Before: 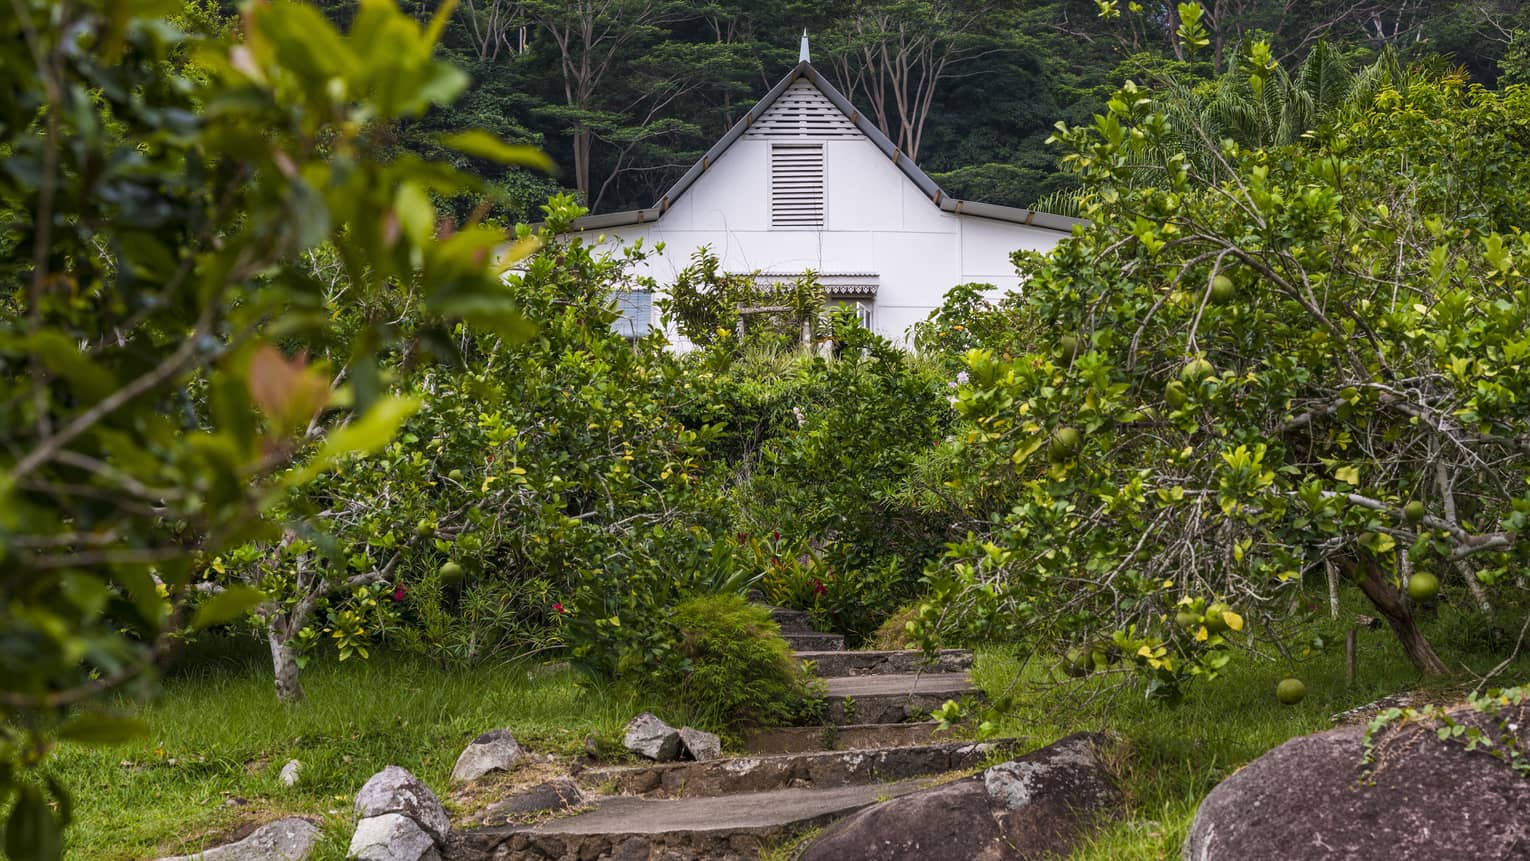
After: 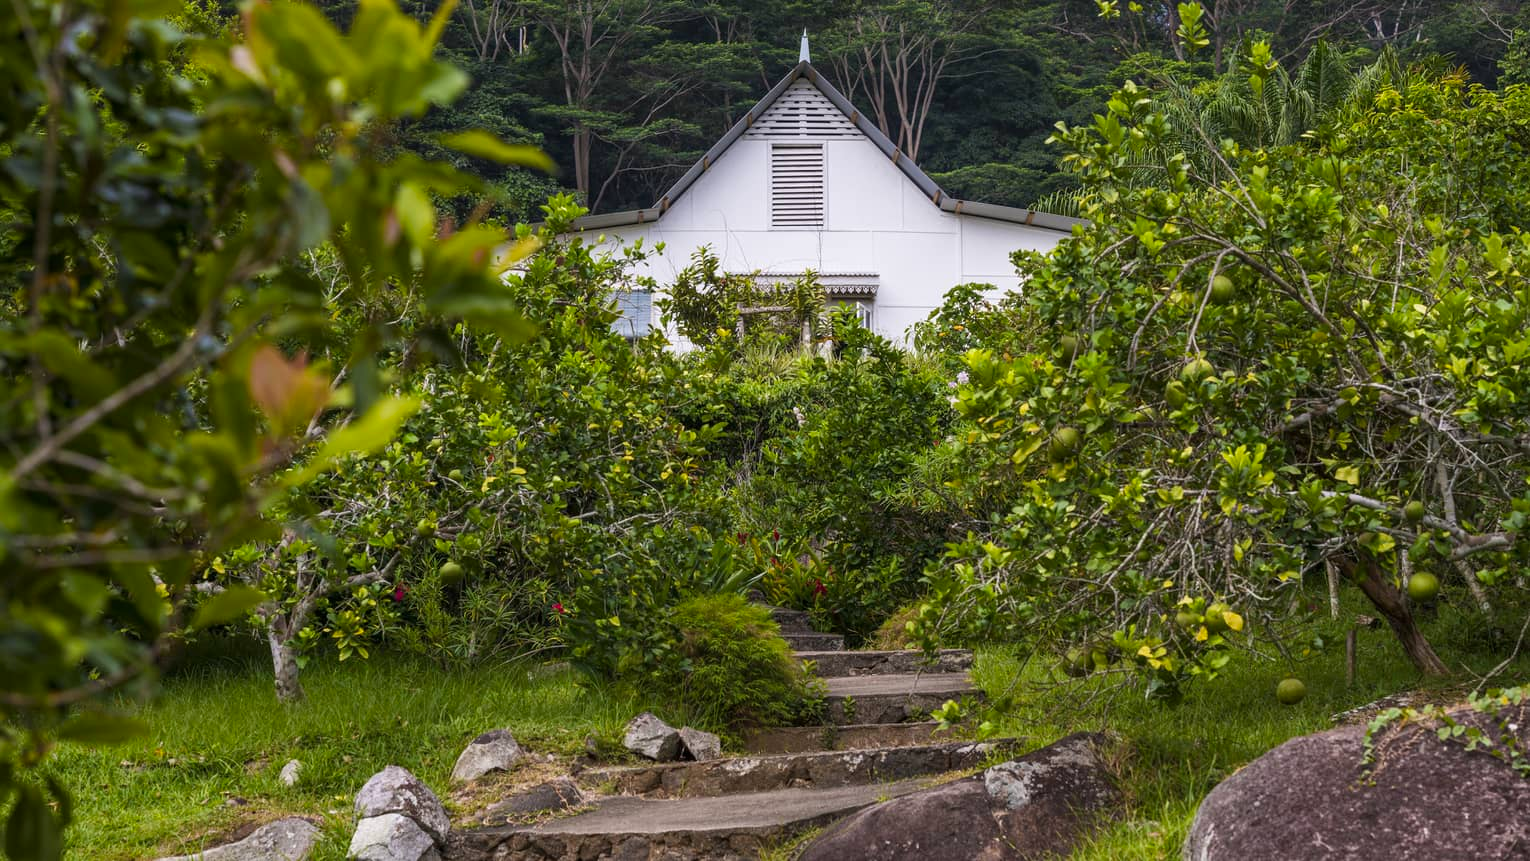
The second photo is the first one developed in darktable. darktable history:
color correction: highlights b* -0.042, saturation 1.11
